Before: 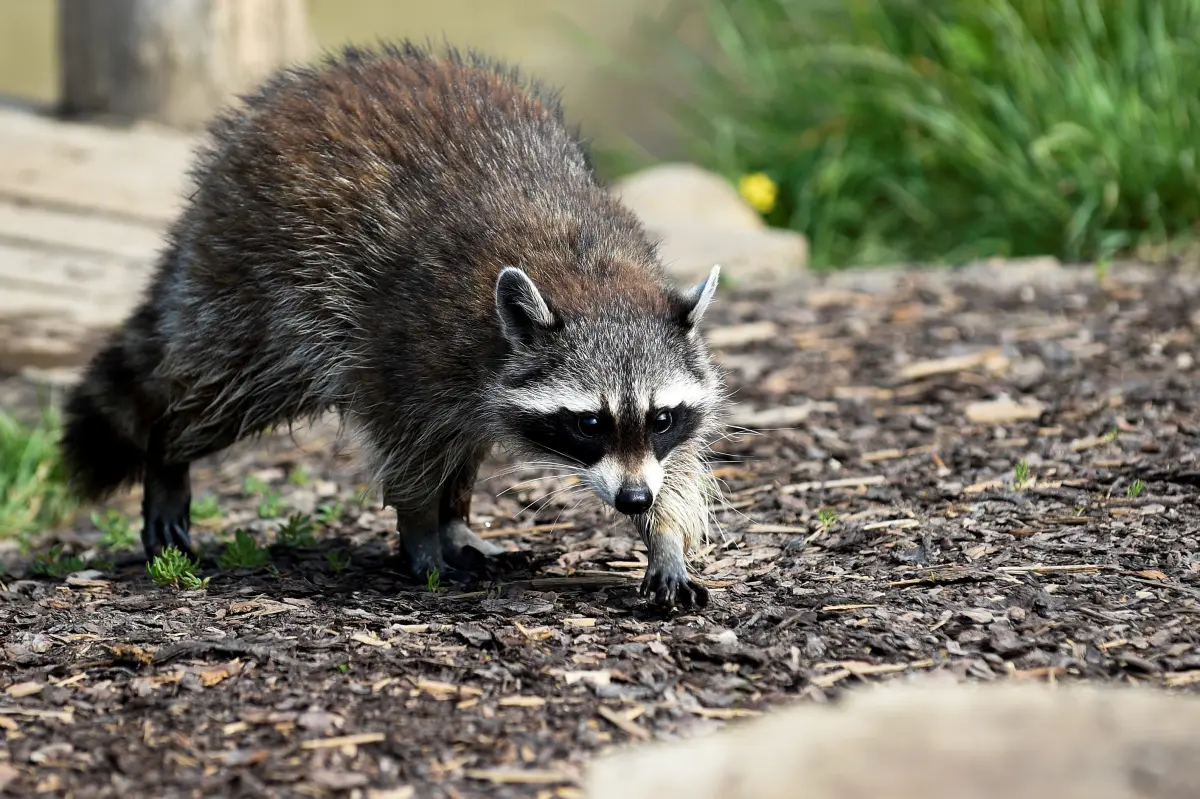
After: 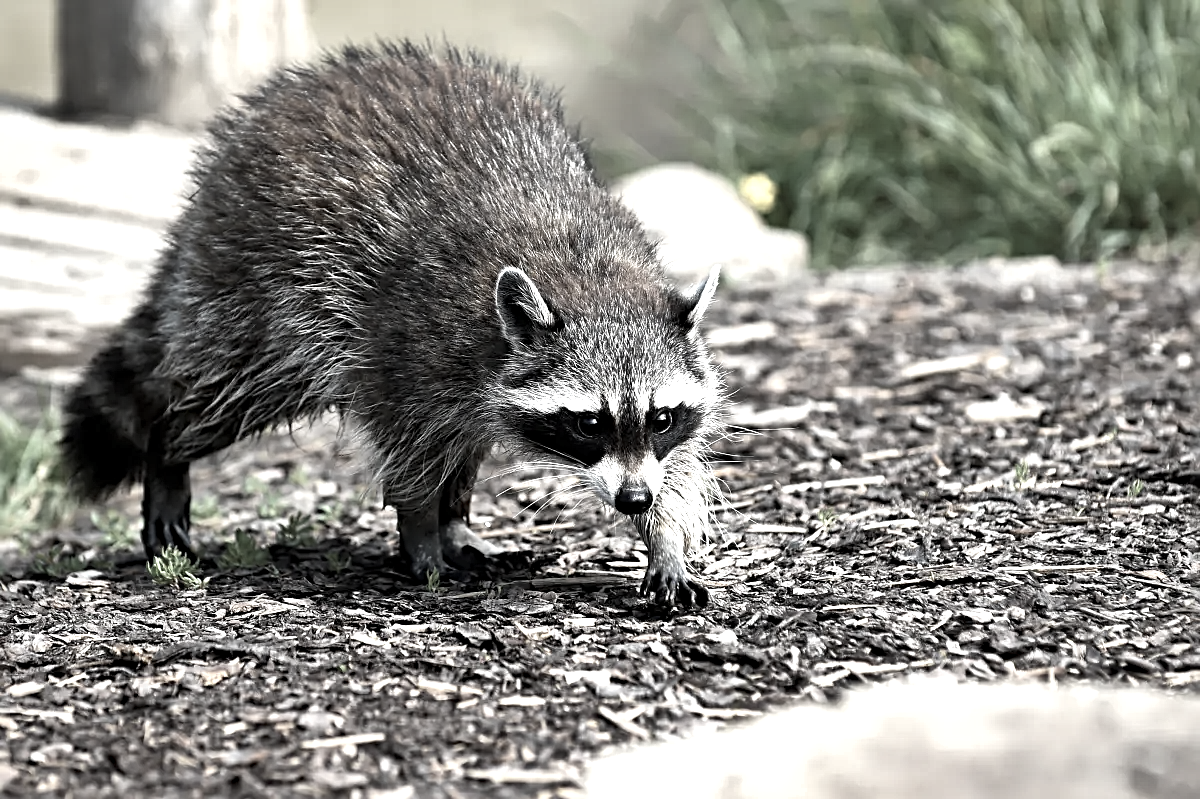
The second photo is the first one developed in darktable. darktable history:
sharpen: radius 4
exposure: exposure 0.74 EV, compensate highlight preservation false
shadows and highlights: soften with gaussian
color correction: saturation 0.3
